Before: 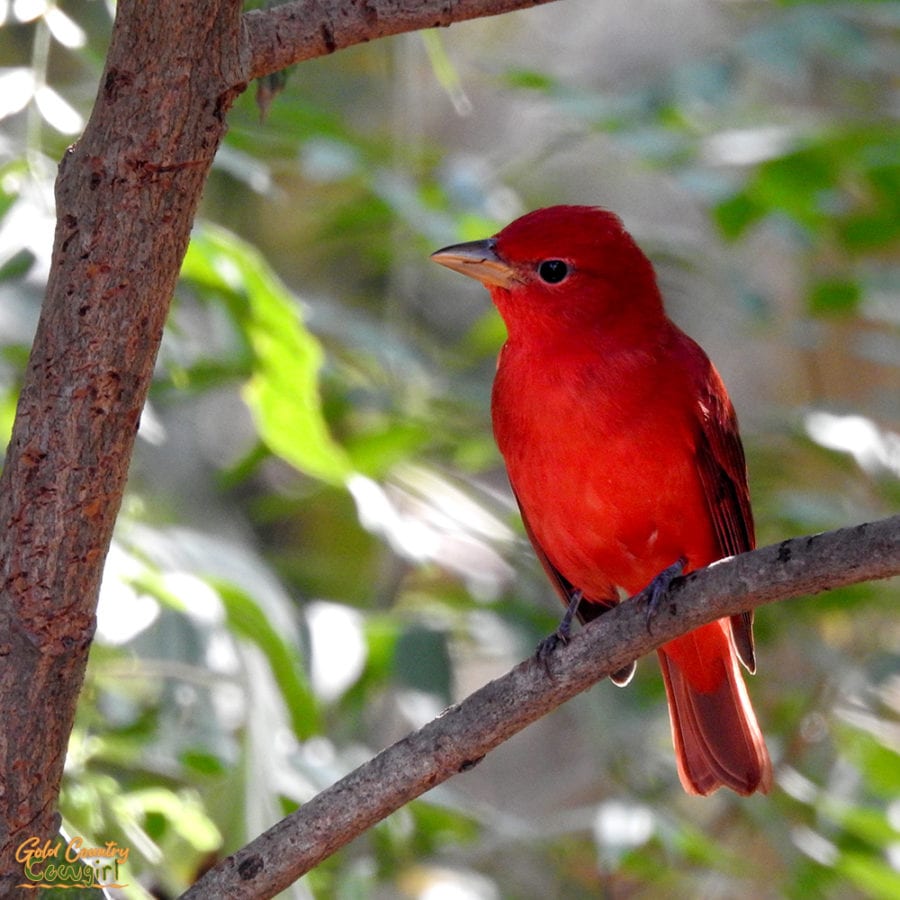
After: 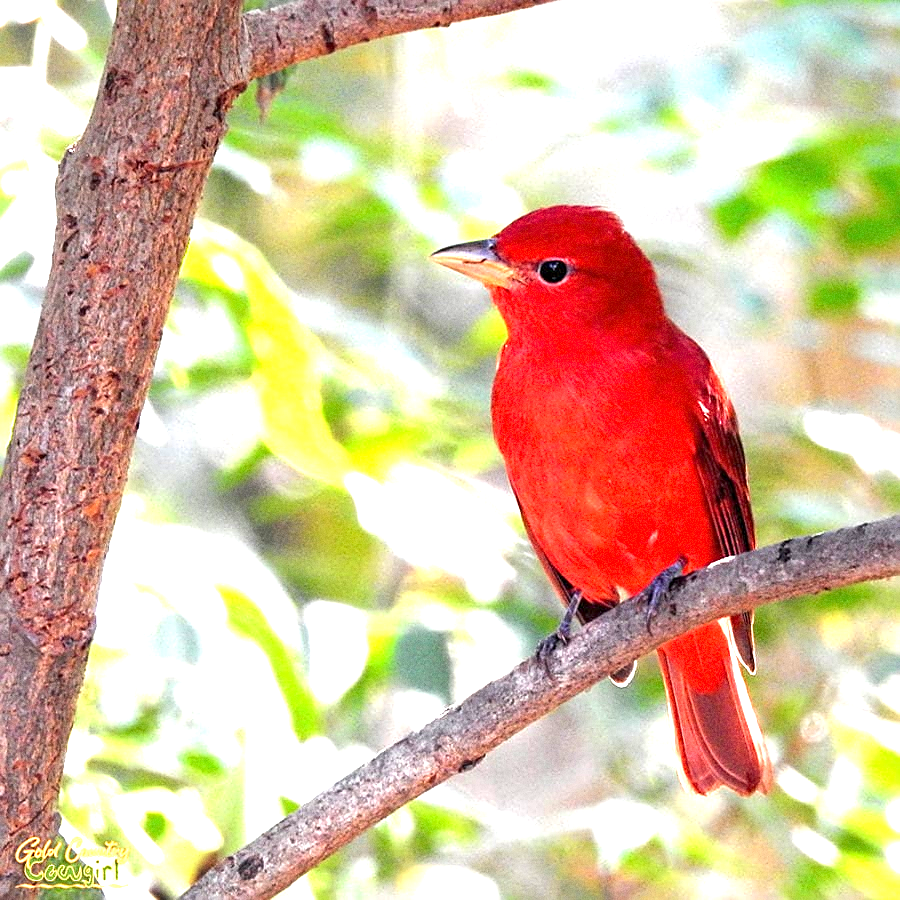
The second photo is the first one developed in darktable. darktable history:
exposure: exposure 2 EV, compensate exposure bias true, compensate highlight preservation false
grain: coarseness 0.09 ISO
sharpen: on, module defaults
